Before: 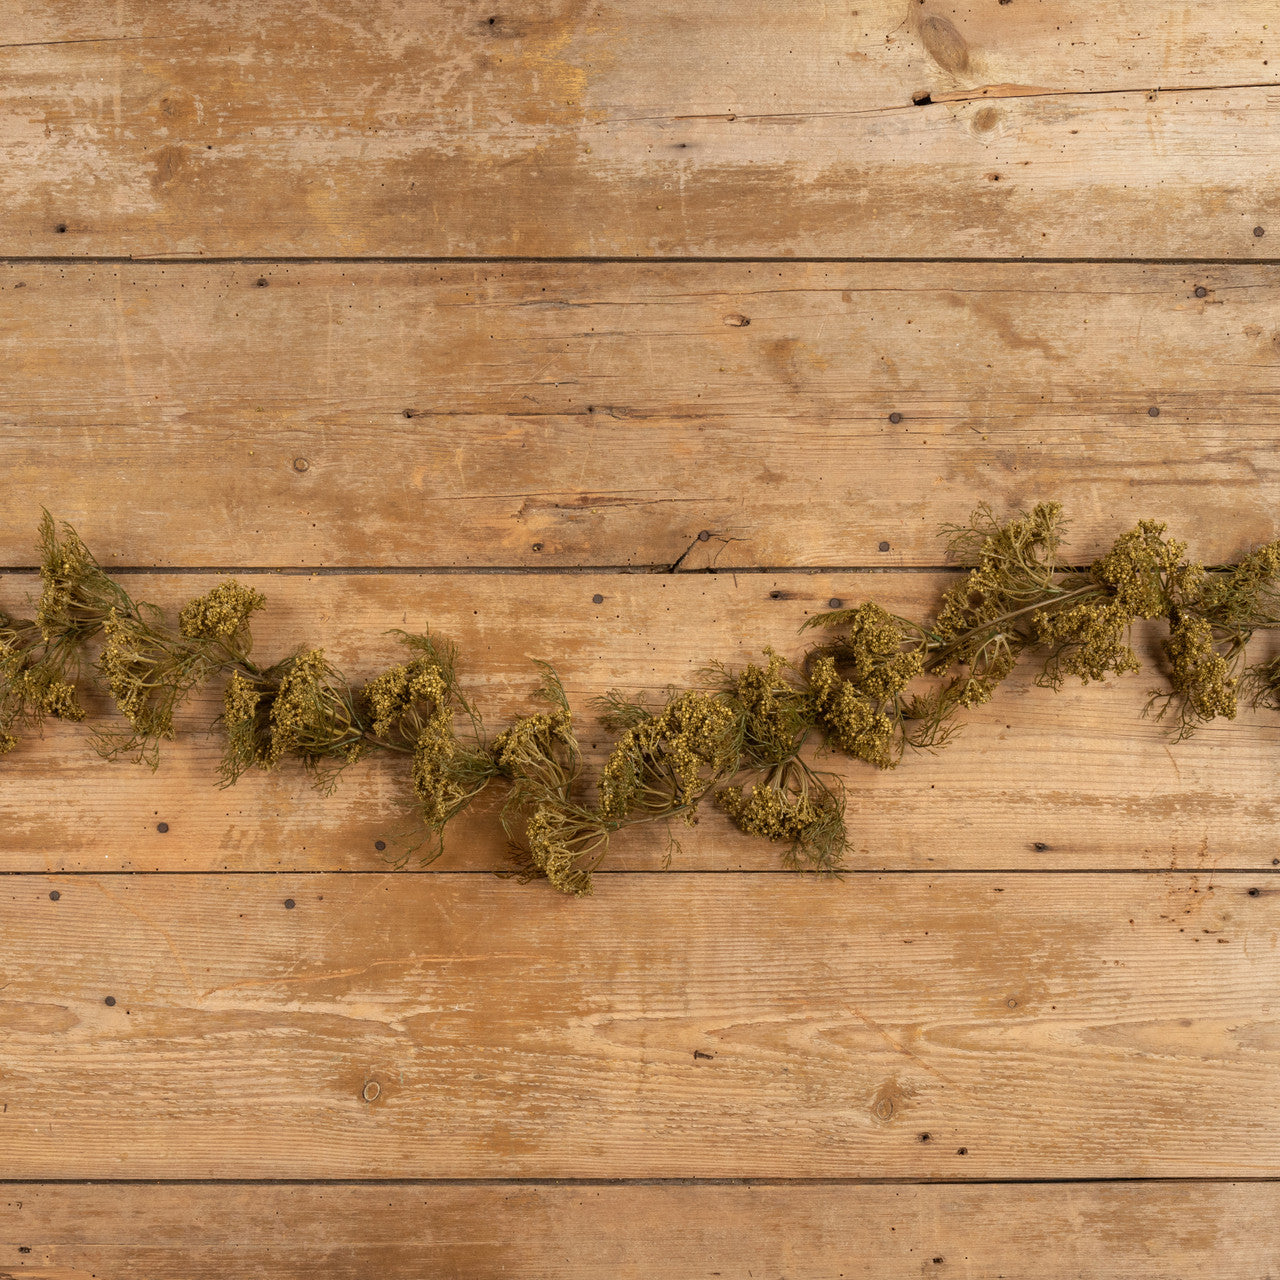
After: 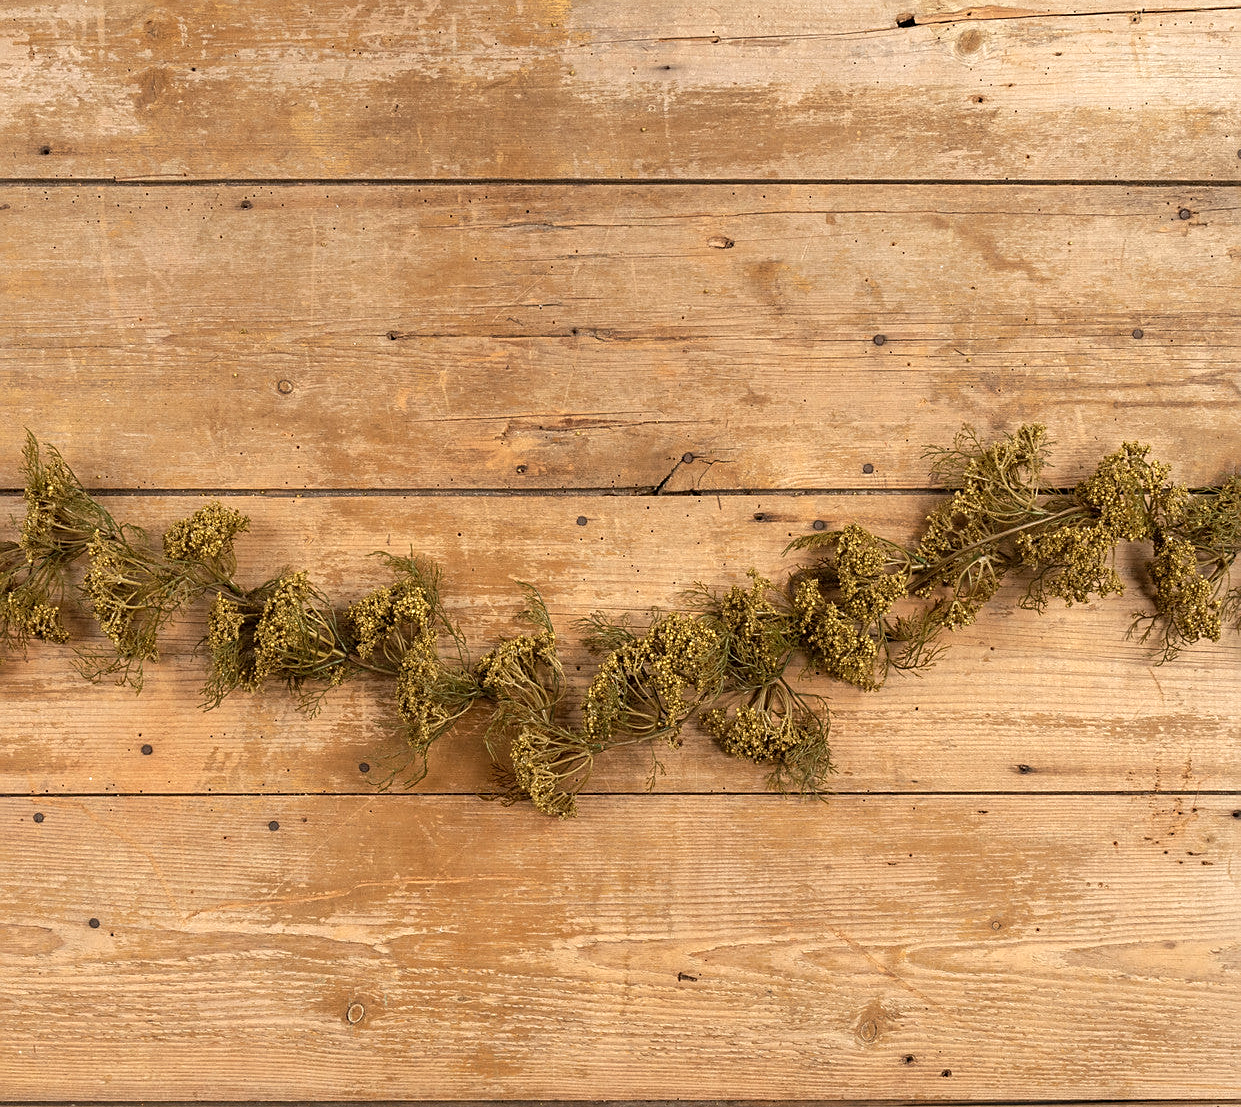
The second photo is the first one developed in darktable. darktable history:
crop: left 1.273%, top 6.138%, right 1.715%, bottom 7.011%
sharpen: amount 0.552
exposure: exposure 0.298 EV, compensate highlight preservation false
